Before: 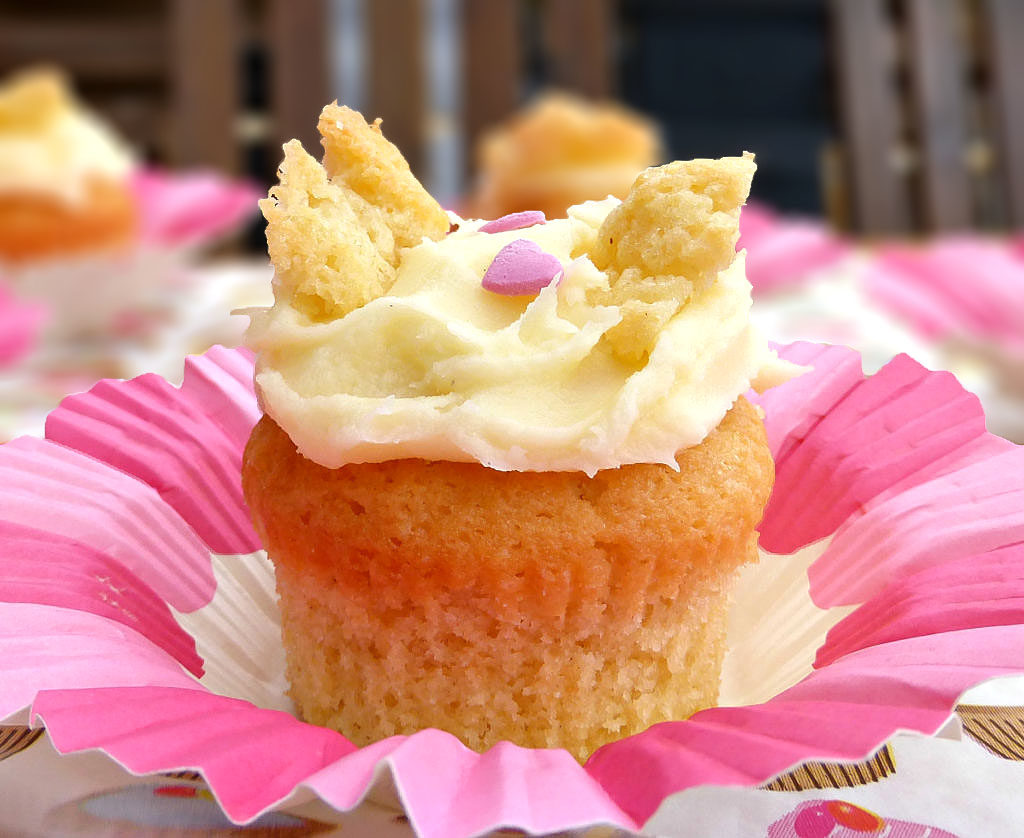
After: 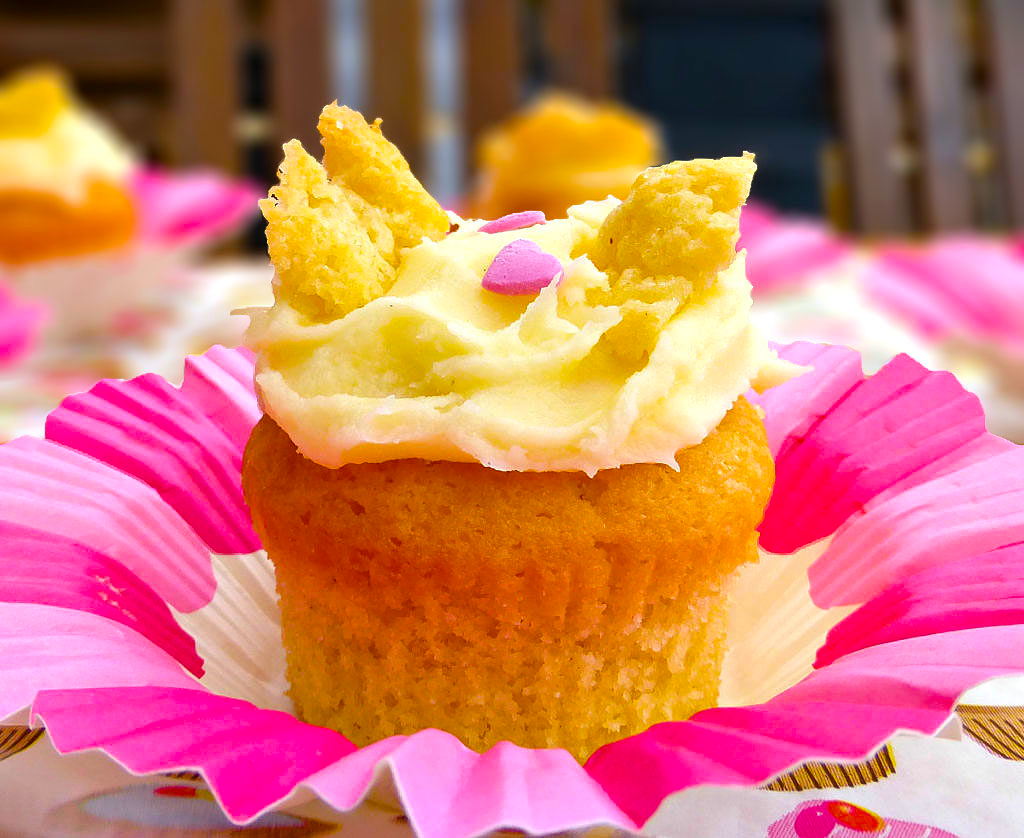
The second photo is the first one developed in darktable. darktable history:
color balance rgb: linear chroma grading › global chroma 15.307%, perceptual saturation grading › global saturation 29.831%, global vibrance 20%
